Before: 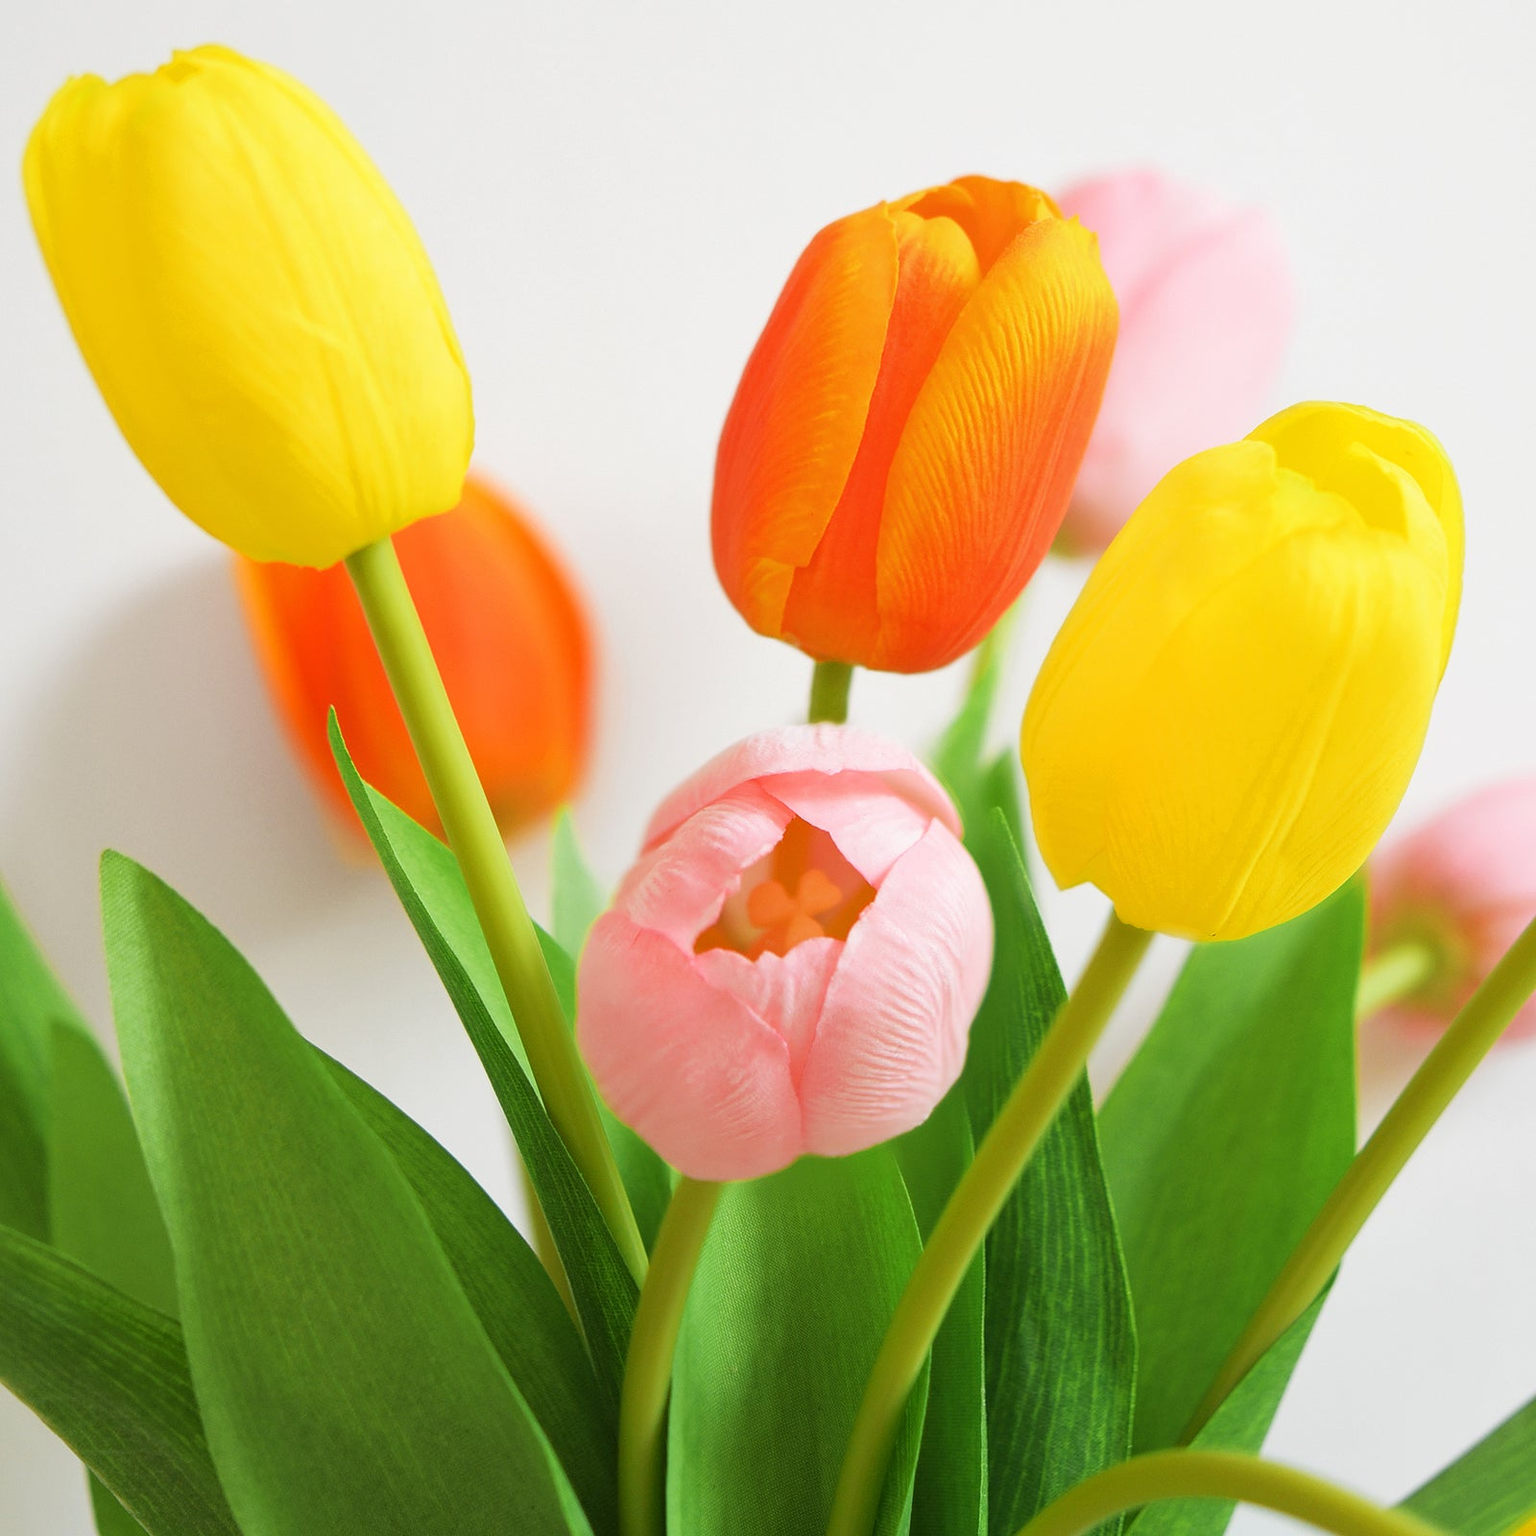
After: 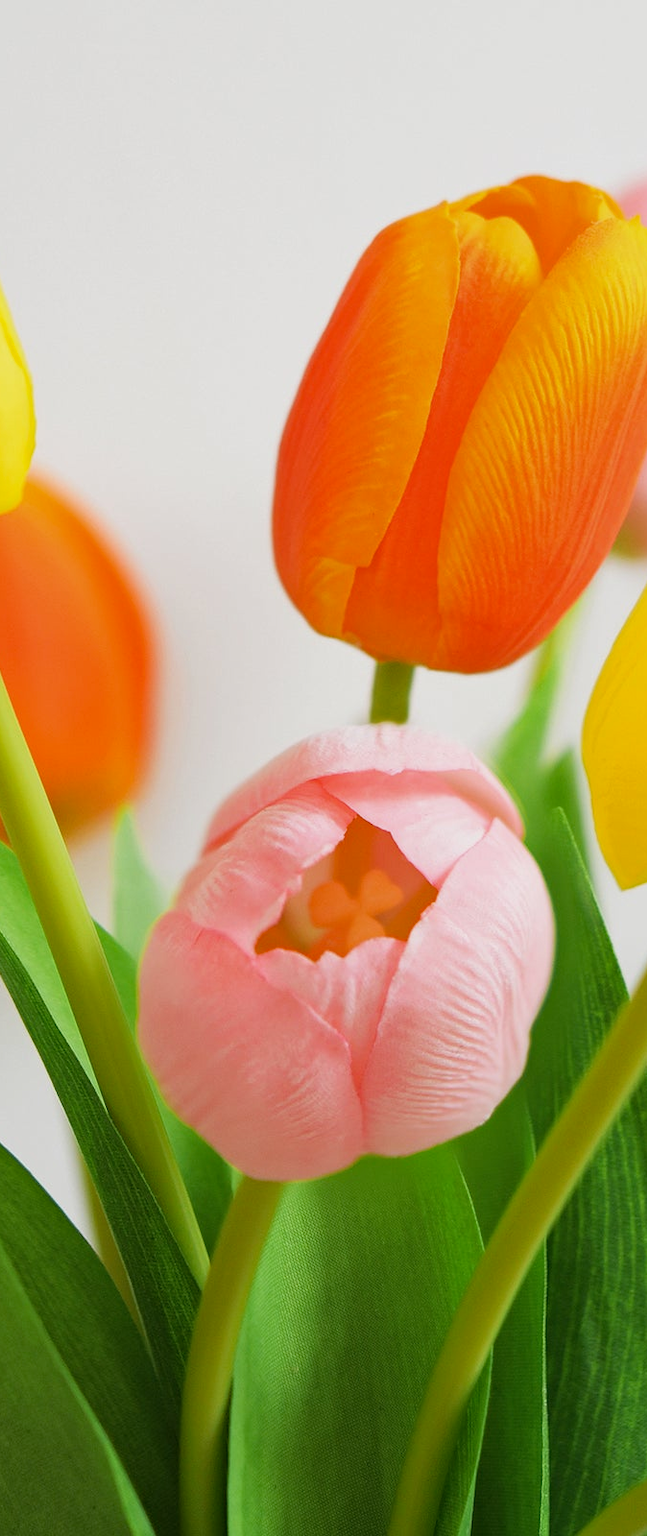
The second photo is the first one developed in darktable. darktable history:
haze removal: compatibility mode true, adaptive false
exposure: exposure -0.21 EV, compensate highlight preservation false
crop: left 28.583%, right 29.231%
